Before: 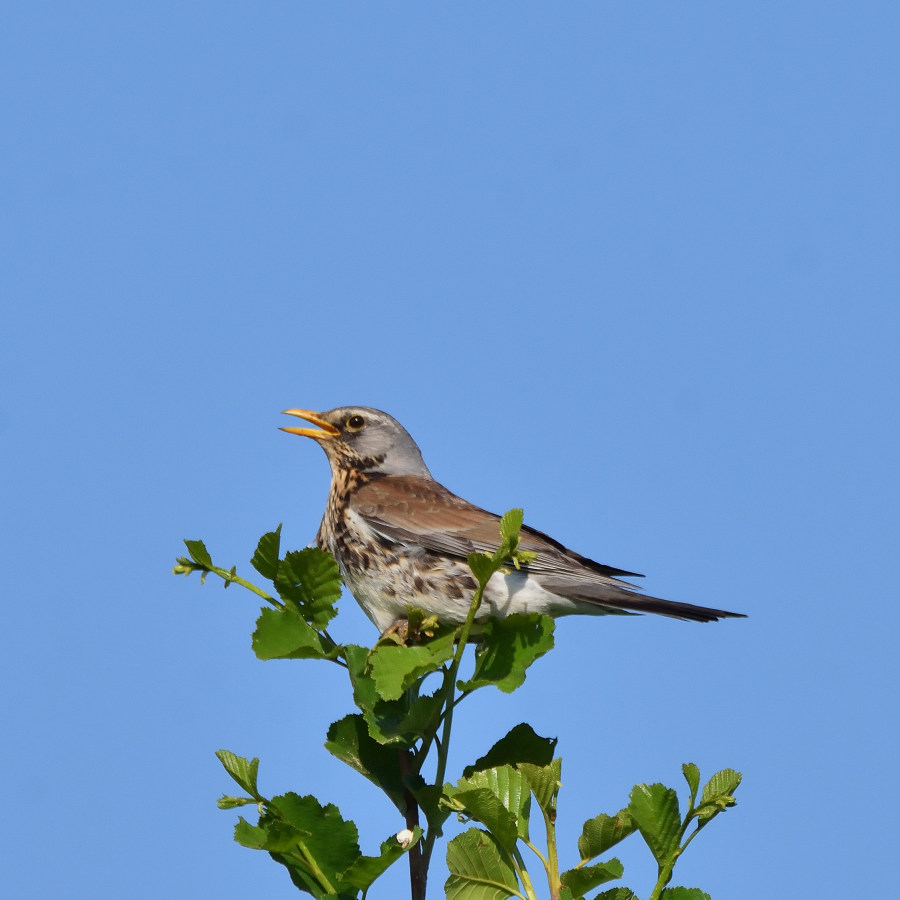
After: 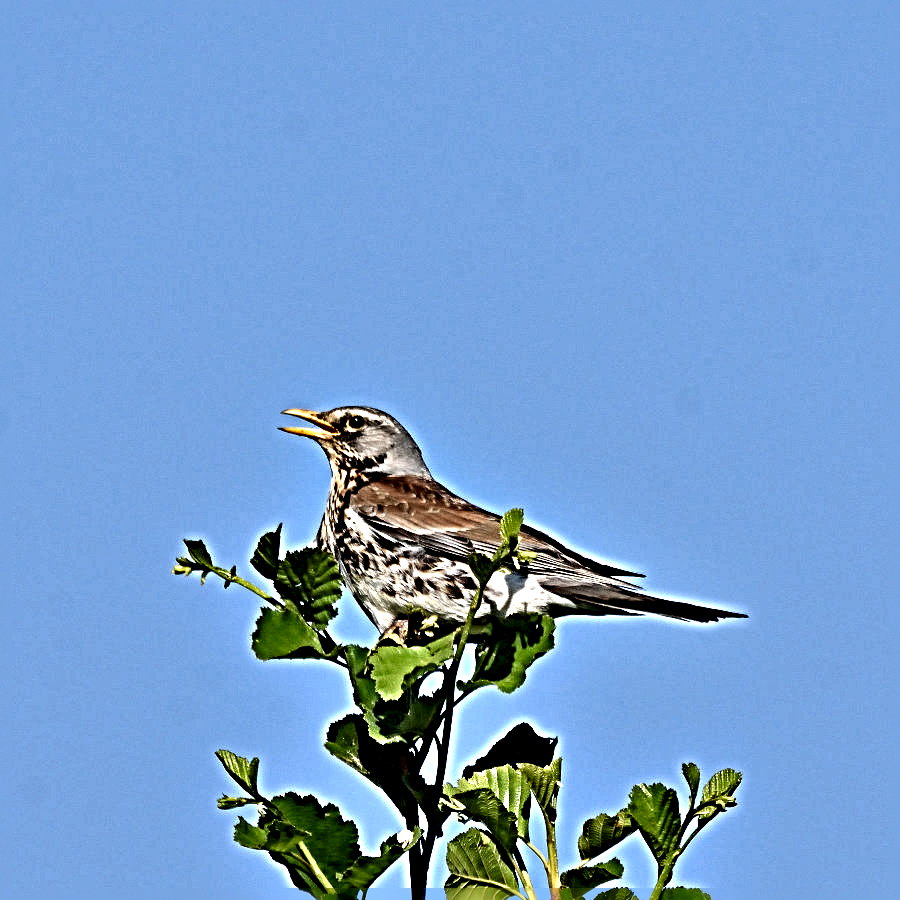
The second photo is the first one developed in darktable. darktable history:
contrast equalizer: y [[0.6 ×6], [0.55 ×6], [0 ×6], [0 ×6], [0 ×6]]
shadows and highlights: shadows -22.75, highlights 45, soften with gaussian
sharpen: radius 6.247, amount 1.791, threshold 0.016
